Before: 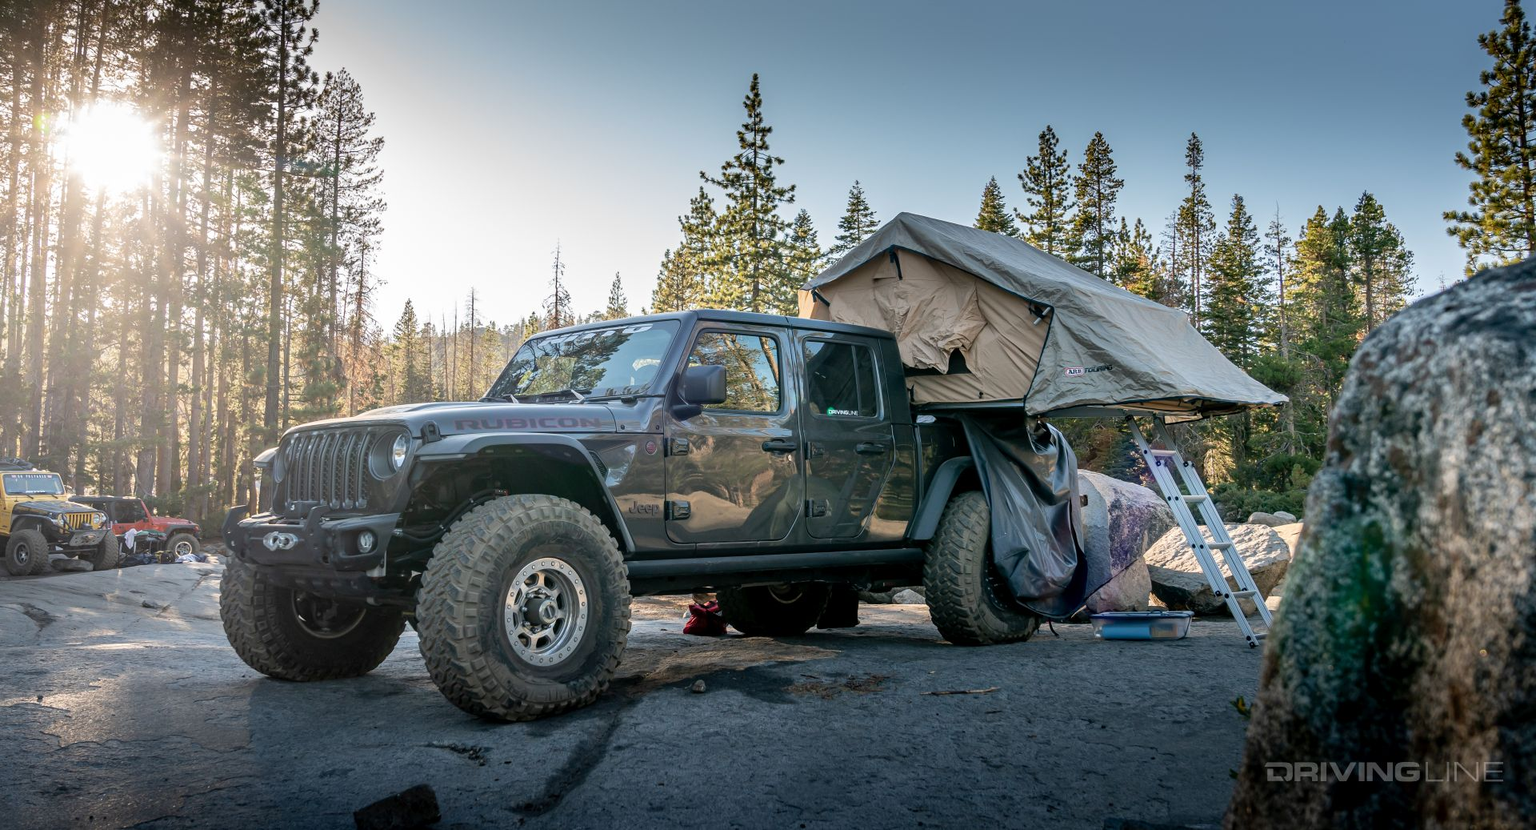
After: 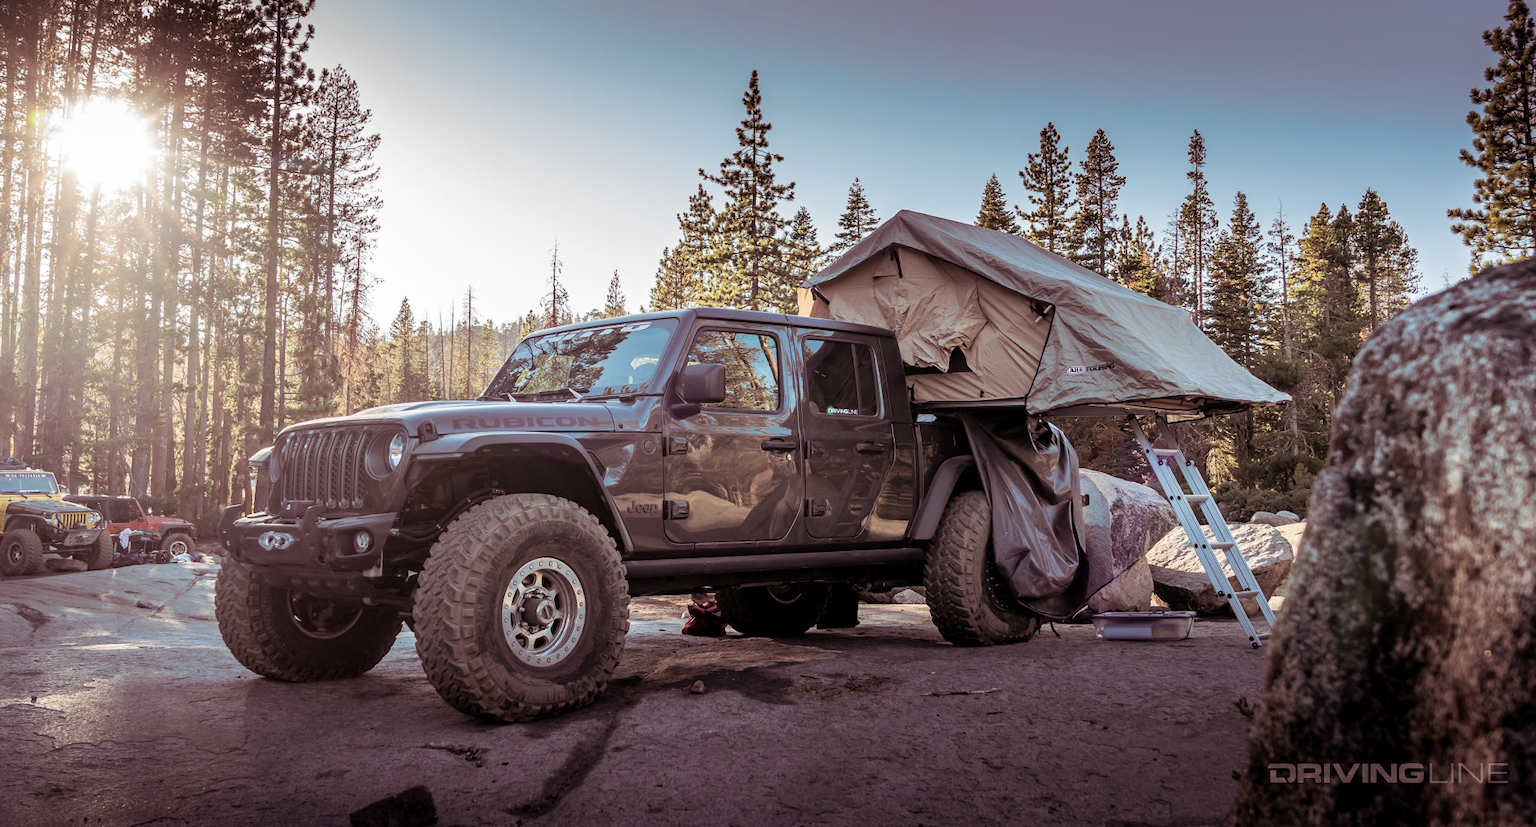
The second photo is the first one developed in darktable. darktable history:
split-toning: shadows › saturation 0.41, highlights › saturation 0, compress 33.55%
crop: left 0.434%, top 0.485%, right 0.244%, bottom 0.386%
